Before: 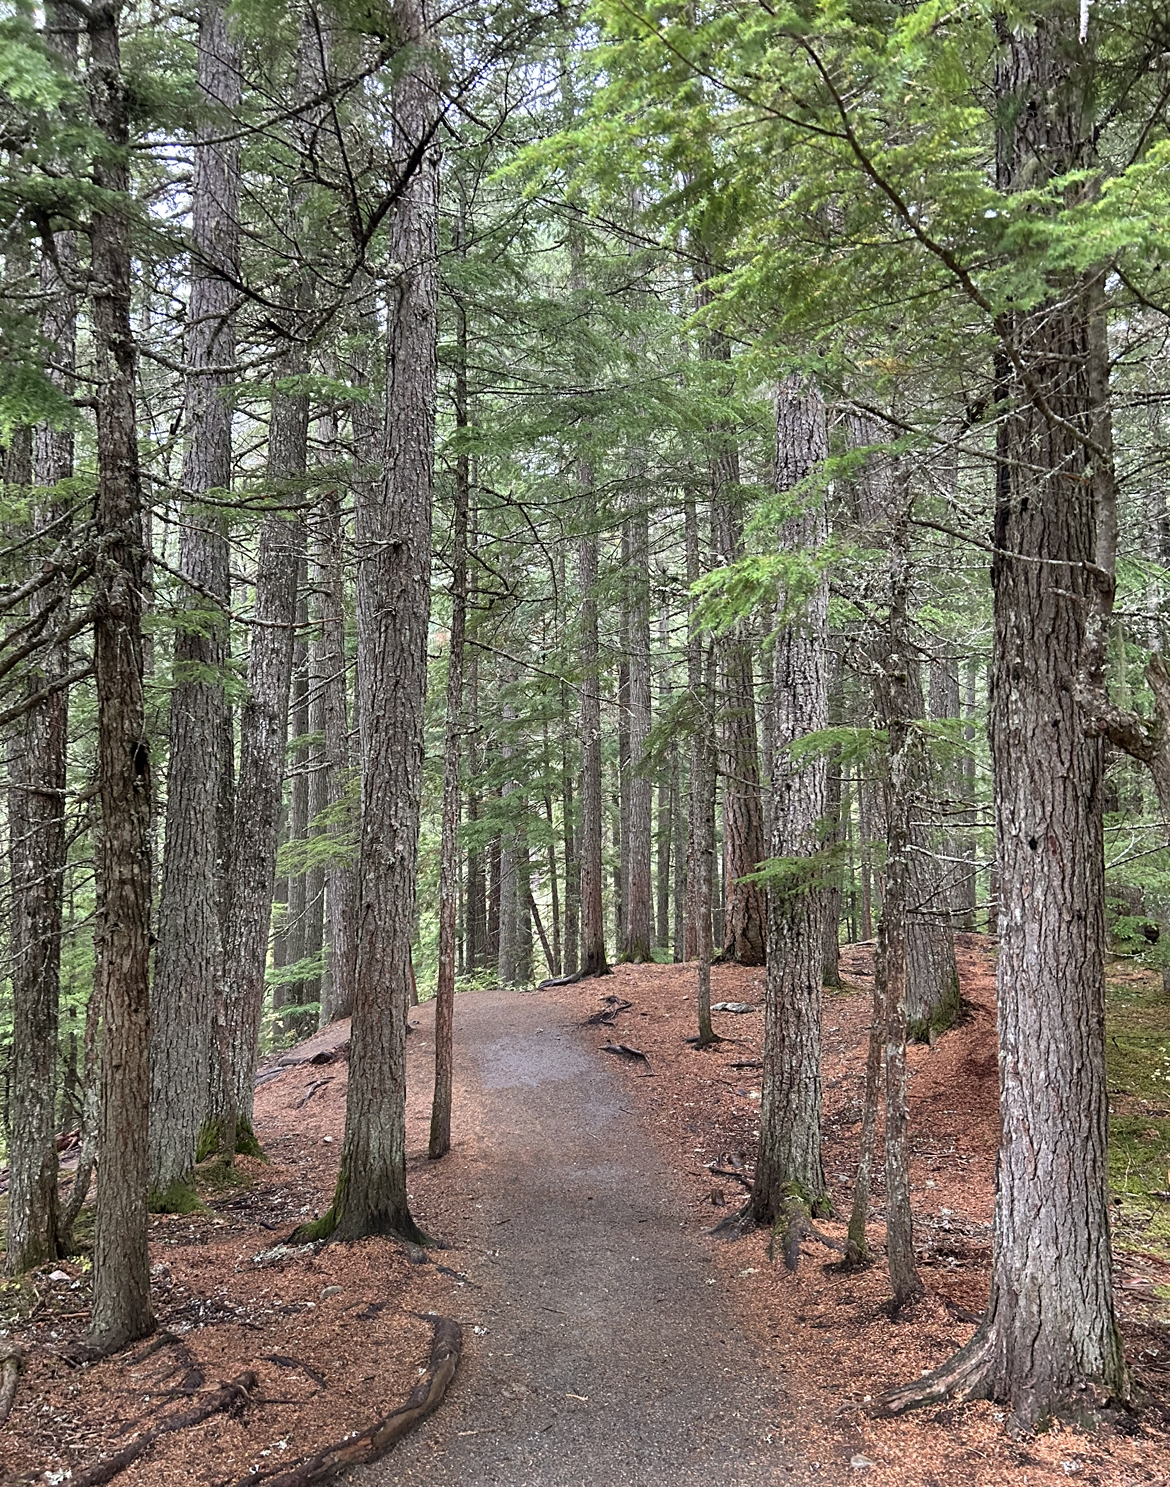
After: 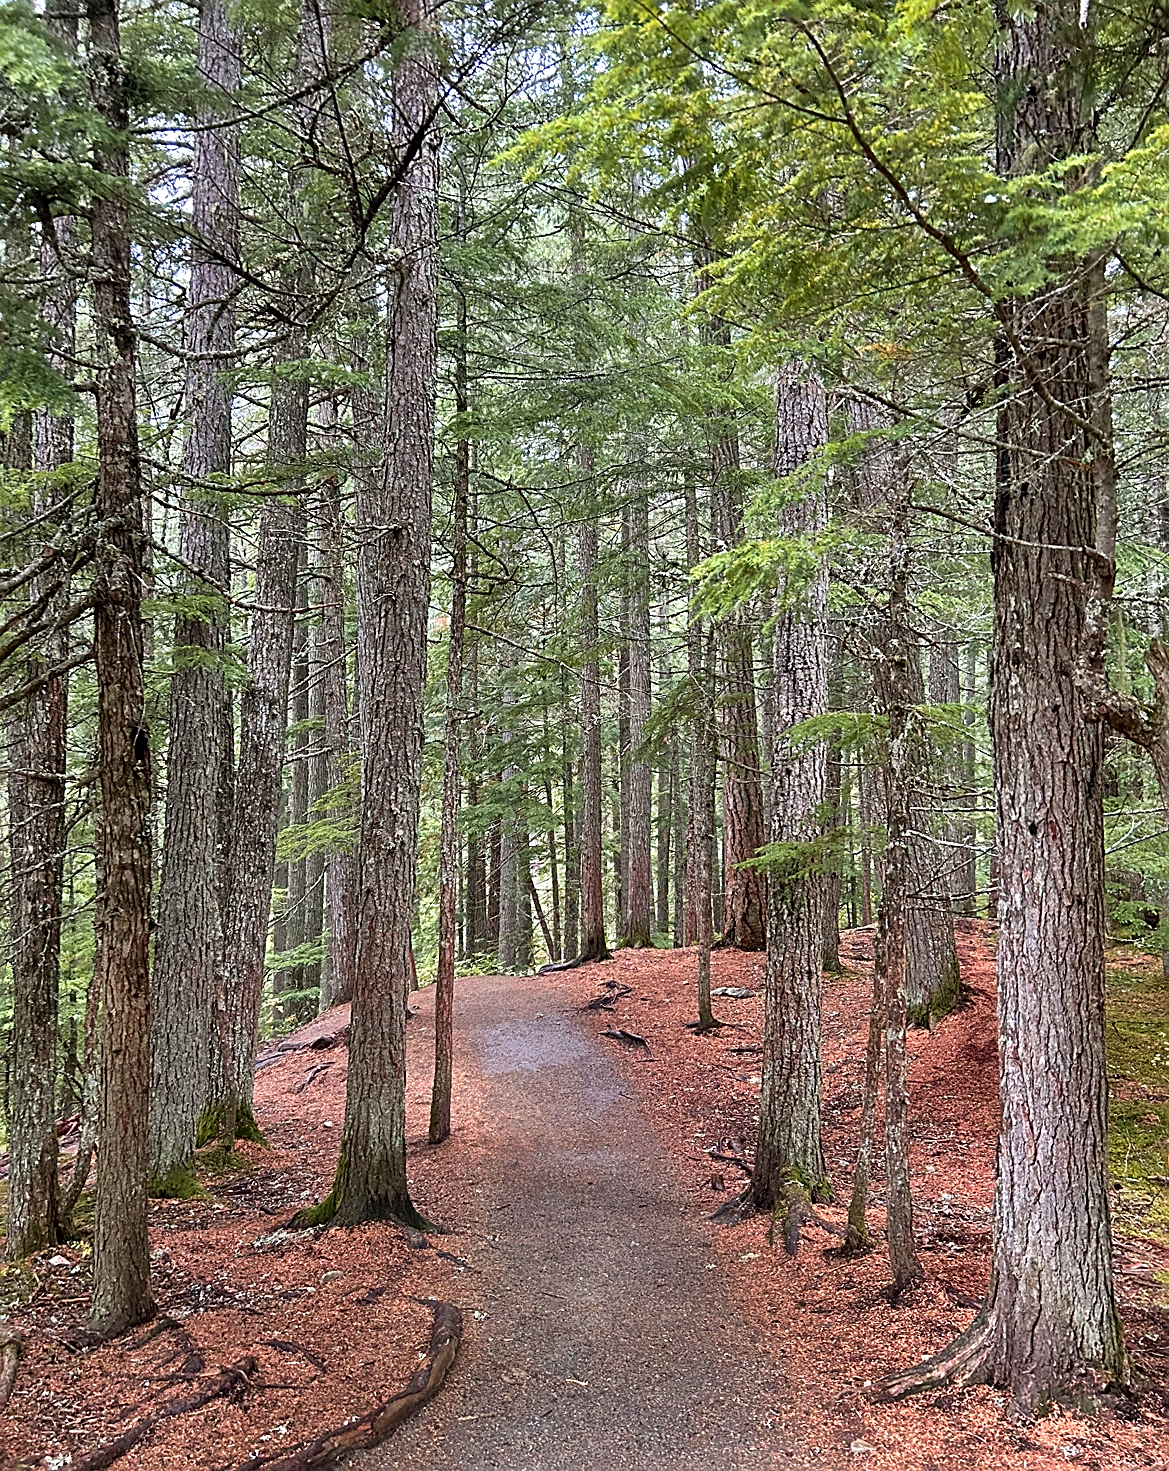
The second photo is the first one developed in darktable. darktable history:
sharpen: on, module defaults
crop: top 1.049%, right 0.001%
color zones: curves: ch1 [(0.309, 0.524) (0.41, 0.329) (0.508, 0.509)]; ch2 [(0.25, 0.457) (0.75, 0.5)]
velvia: on, module defaults
local contrast: mode bilateral grid, contrast 20, coarseness 50, detail 120%, midtone range 0.2
